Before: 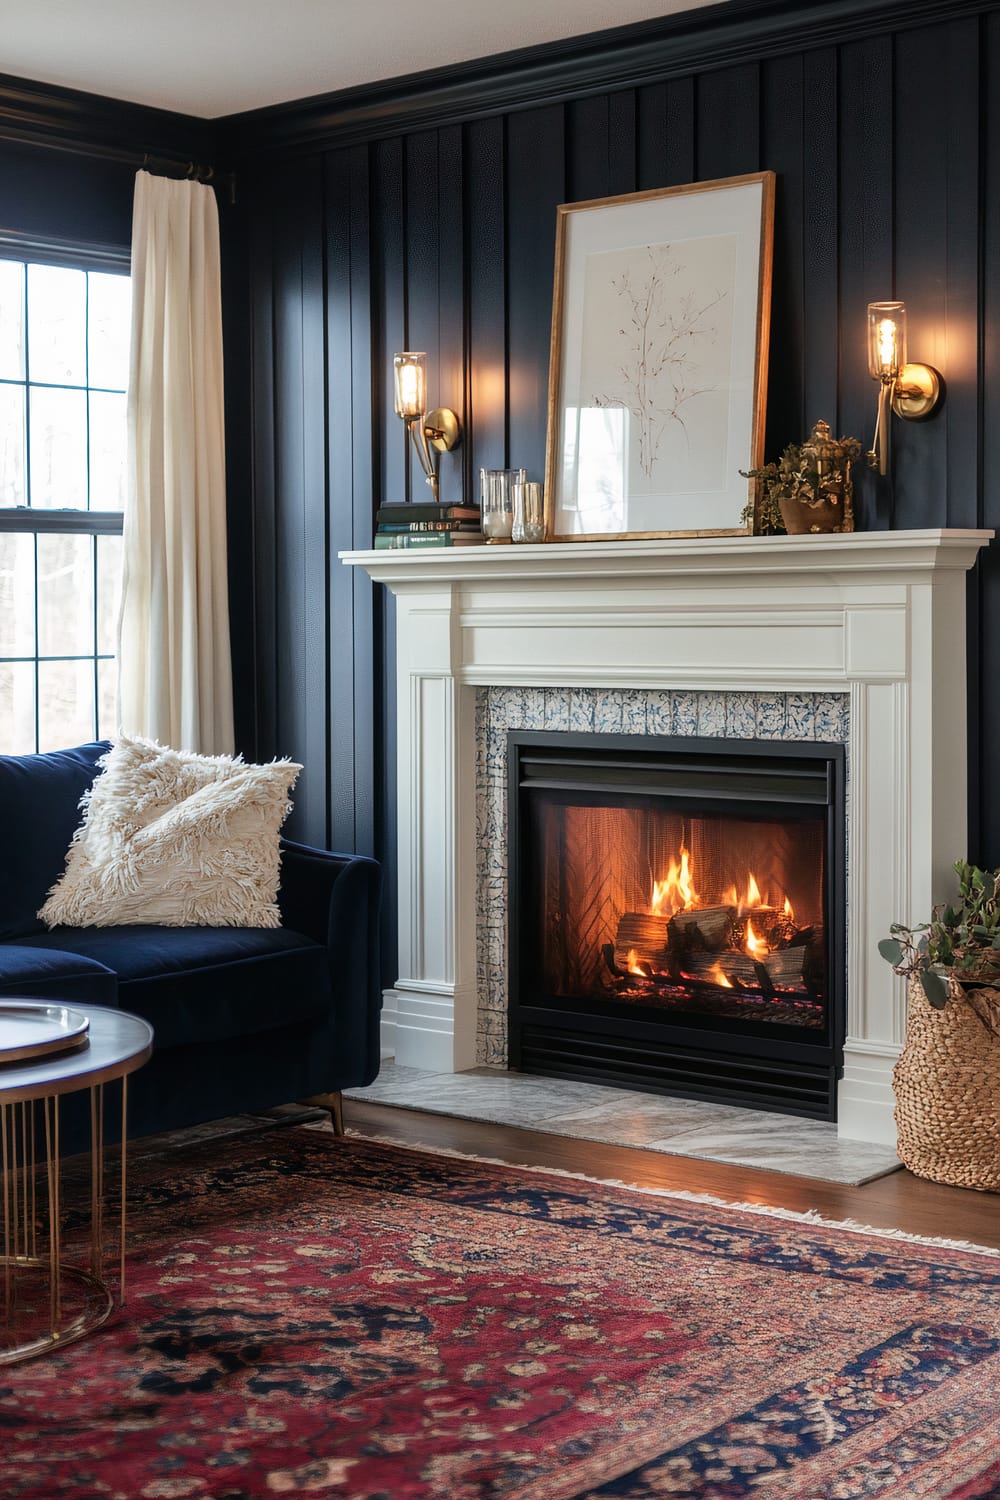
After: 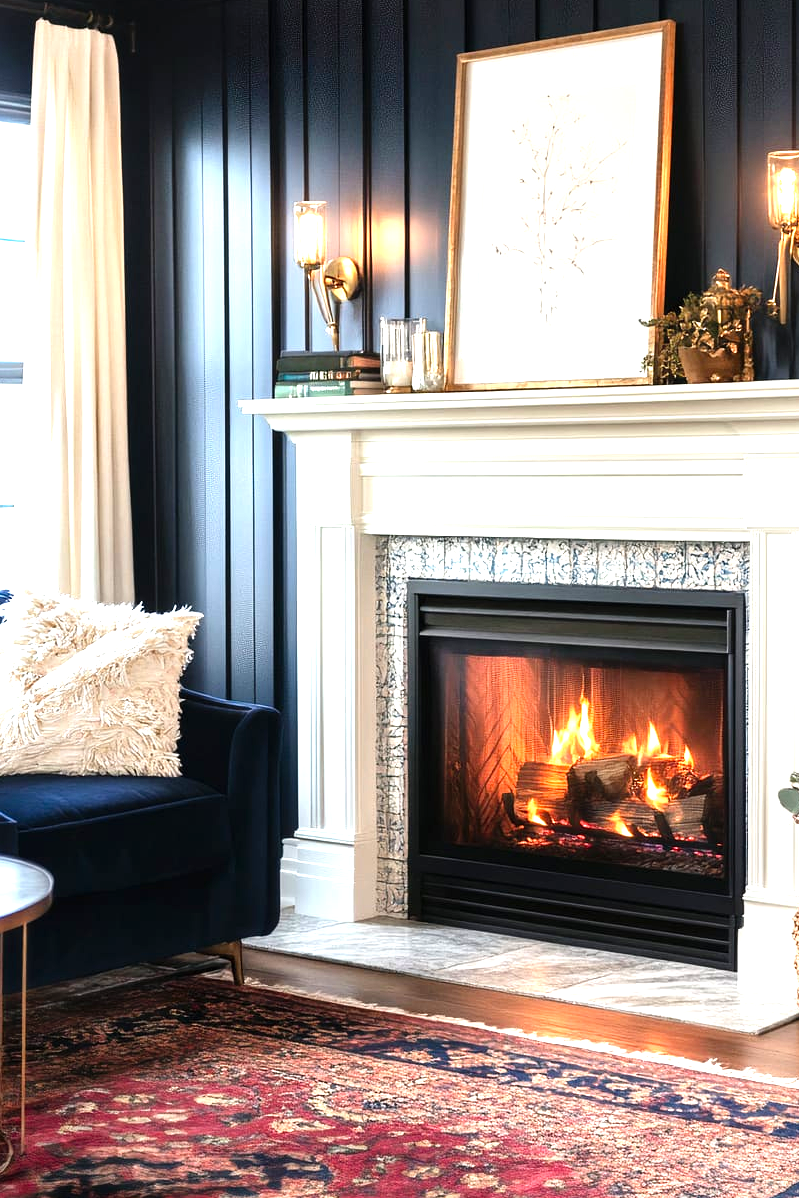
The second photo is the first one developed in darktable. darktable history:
exposure: exposure 0.207 EV, compensate highlight preservation false
crop and rotate: left 10.071%, top 10.071%, right 10.02%, bottom 10.02%
levels: levels [0, 0.352, 0.703]
